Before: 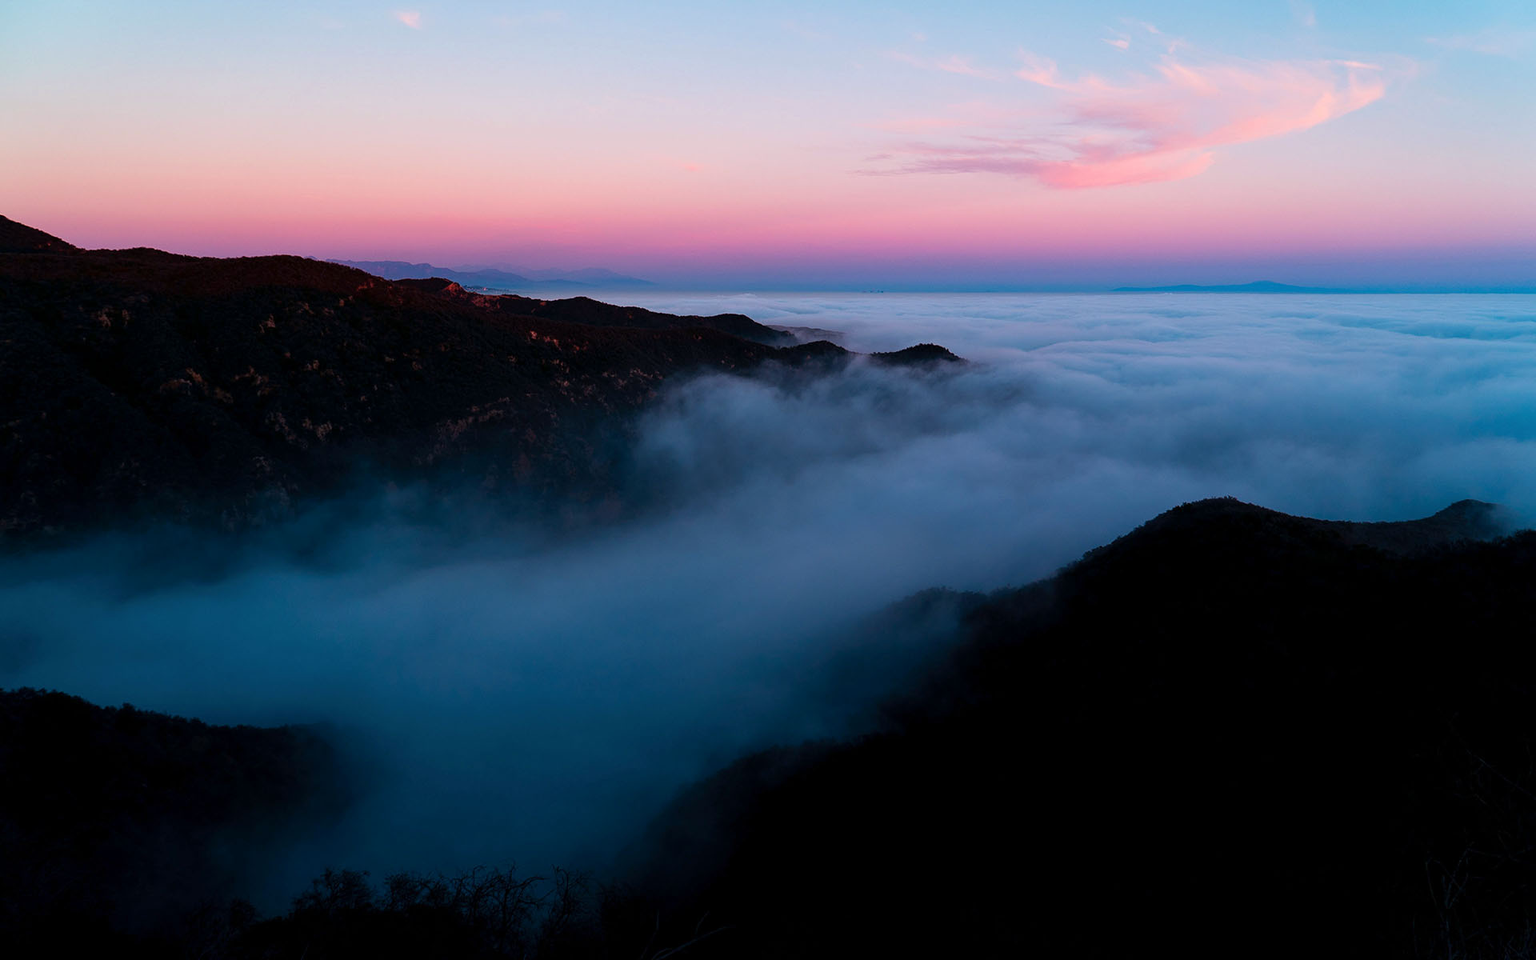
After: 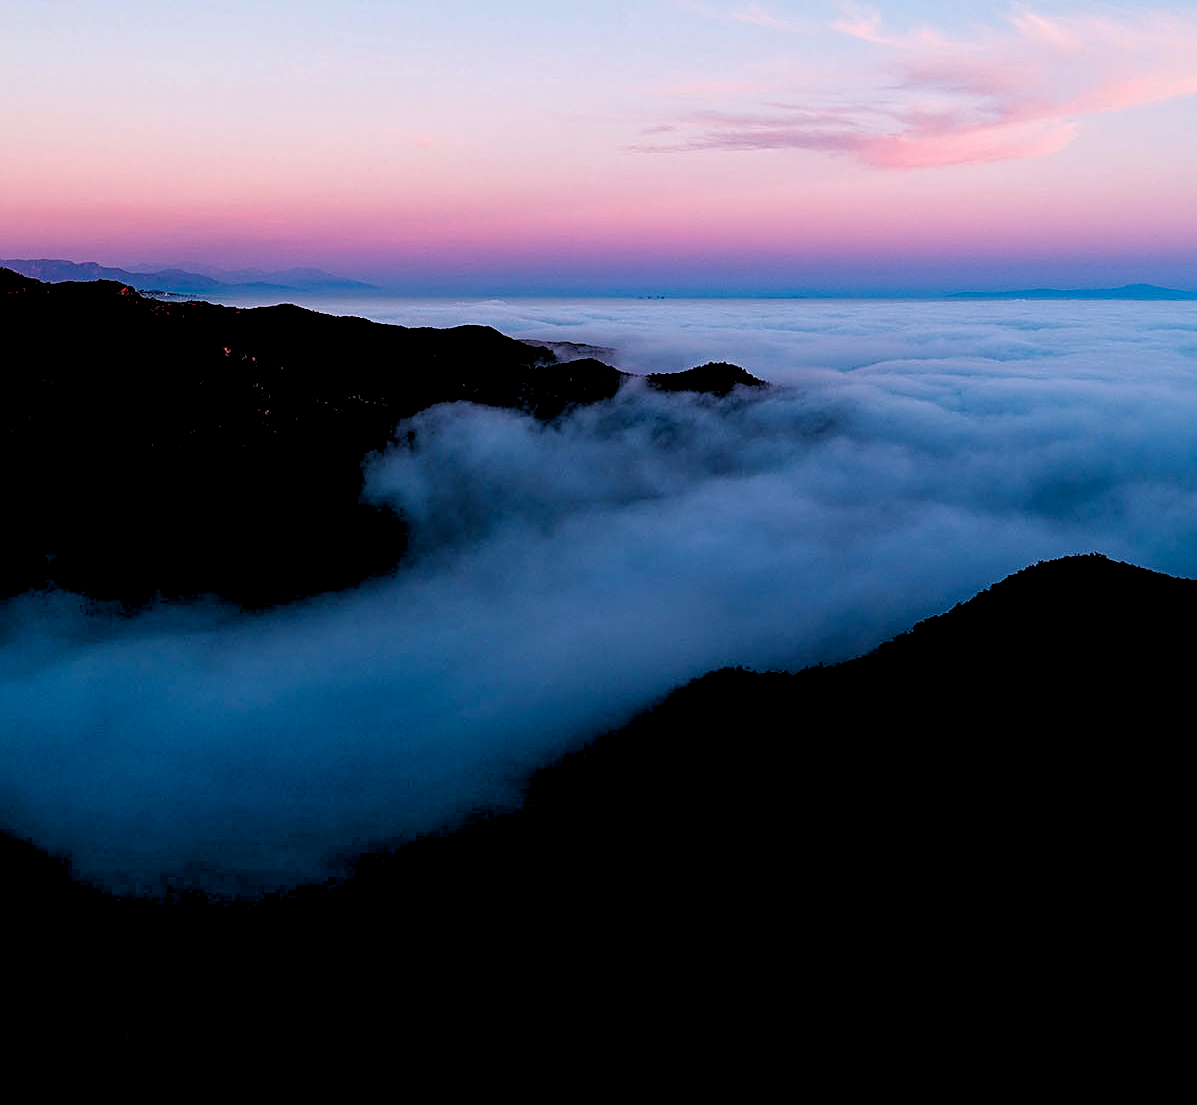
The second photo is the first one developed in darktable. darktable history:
crop and rotate: left 22.918%, top 5.629%, right 14.711%, bottom 2.247%
sharpen: on, module defaults
rgb levels: levels [[0.029, 0.461, 0.922], [0, 0.5, 1], [0, 0.5, 1]]
white balance: red 0.983, blue 1.036
color balance rgb: perceptual saturation grading › global saturation 20%, perceptual saturation grading › highlights -50%, perceptual saturation grading › shadows 30%
local contrast: mode bilateral grid, contrast 20, coarseness 50, detail 120%, midtone range 0.2
